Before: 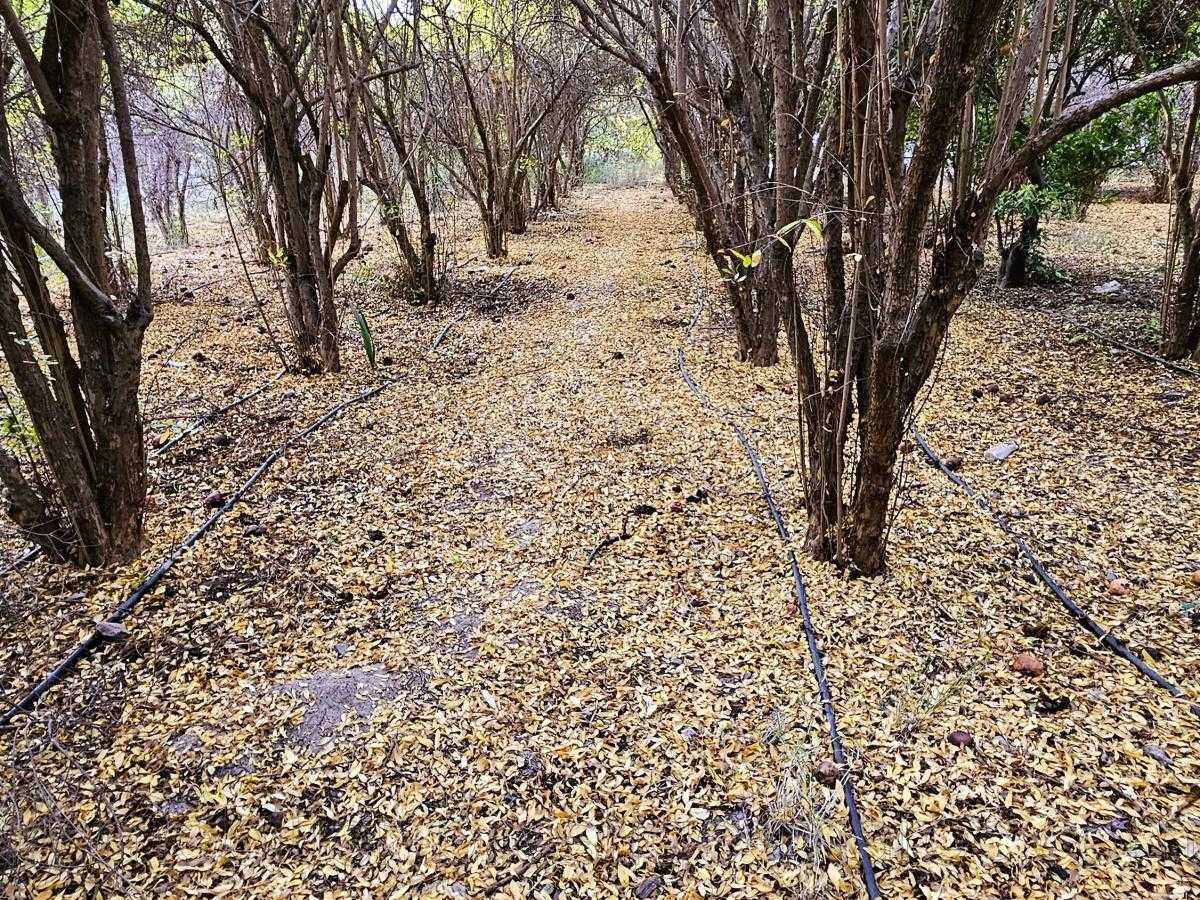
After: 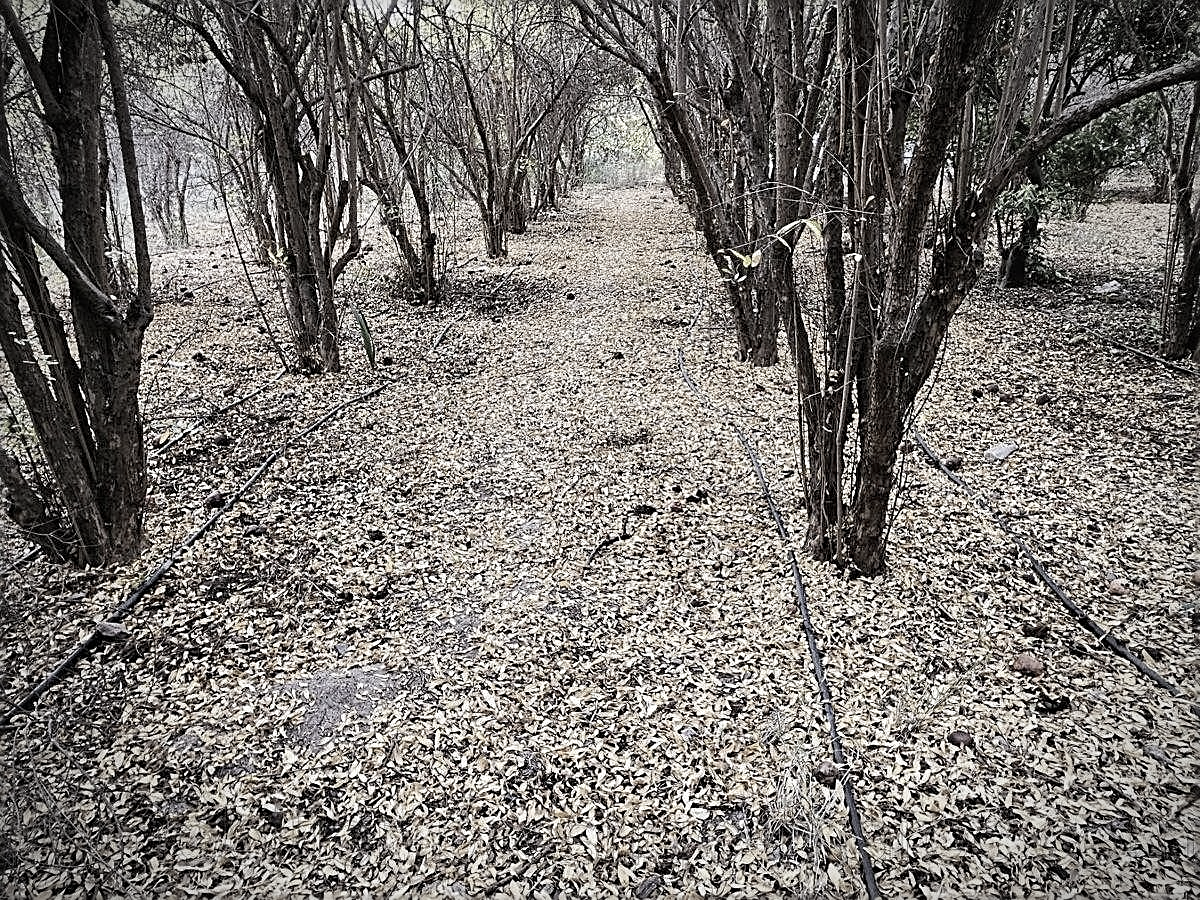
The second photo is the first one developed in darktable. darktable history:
sharpen: on, module defaults
vignetting: automatic ratio true
color zones: curves: ch1 [(0, 0.153) (0.143, 0.15) (0.286, 0.151) (0.429, 0.152) (0.571, 0.152) (0.714, 0.151) (0.857, 0.151) (1, 0.153)]
